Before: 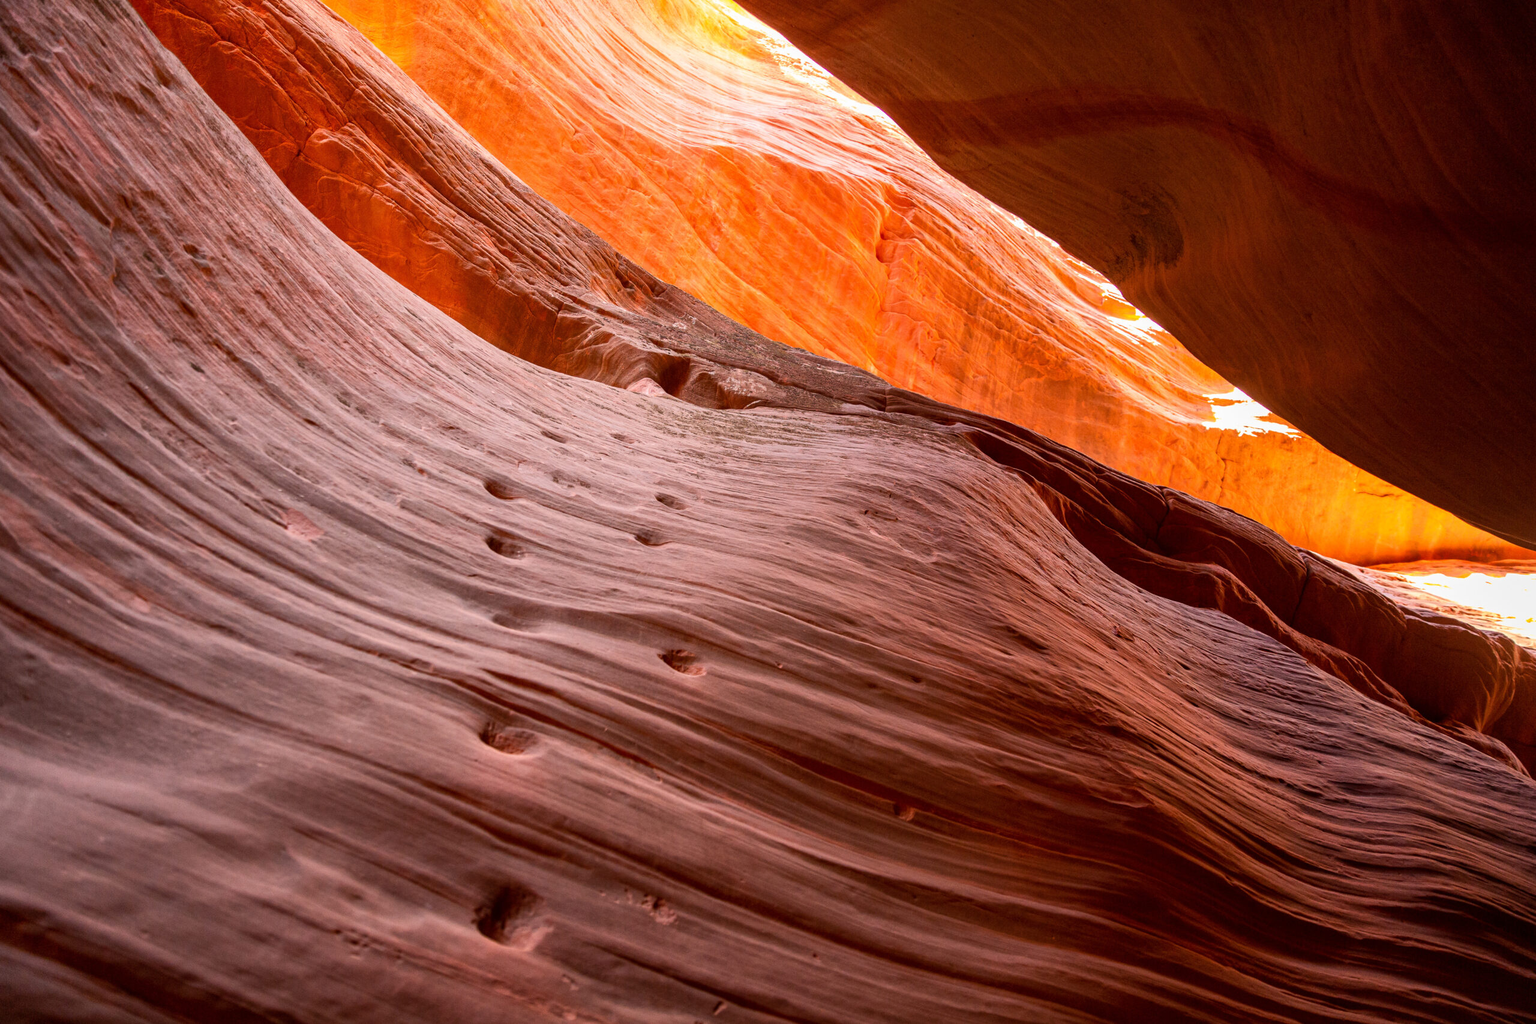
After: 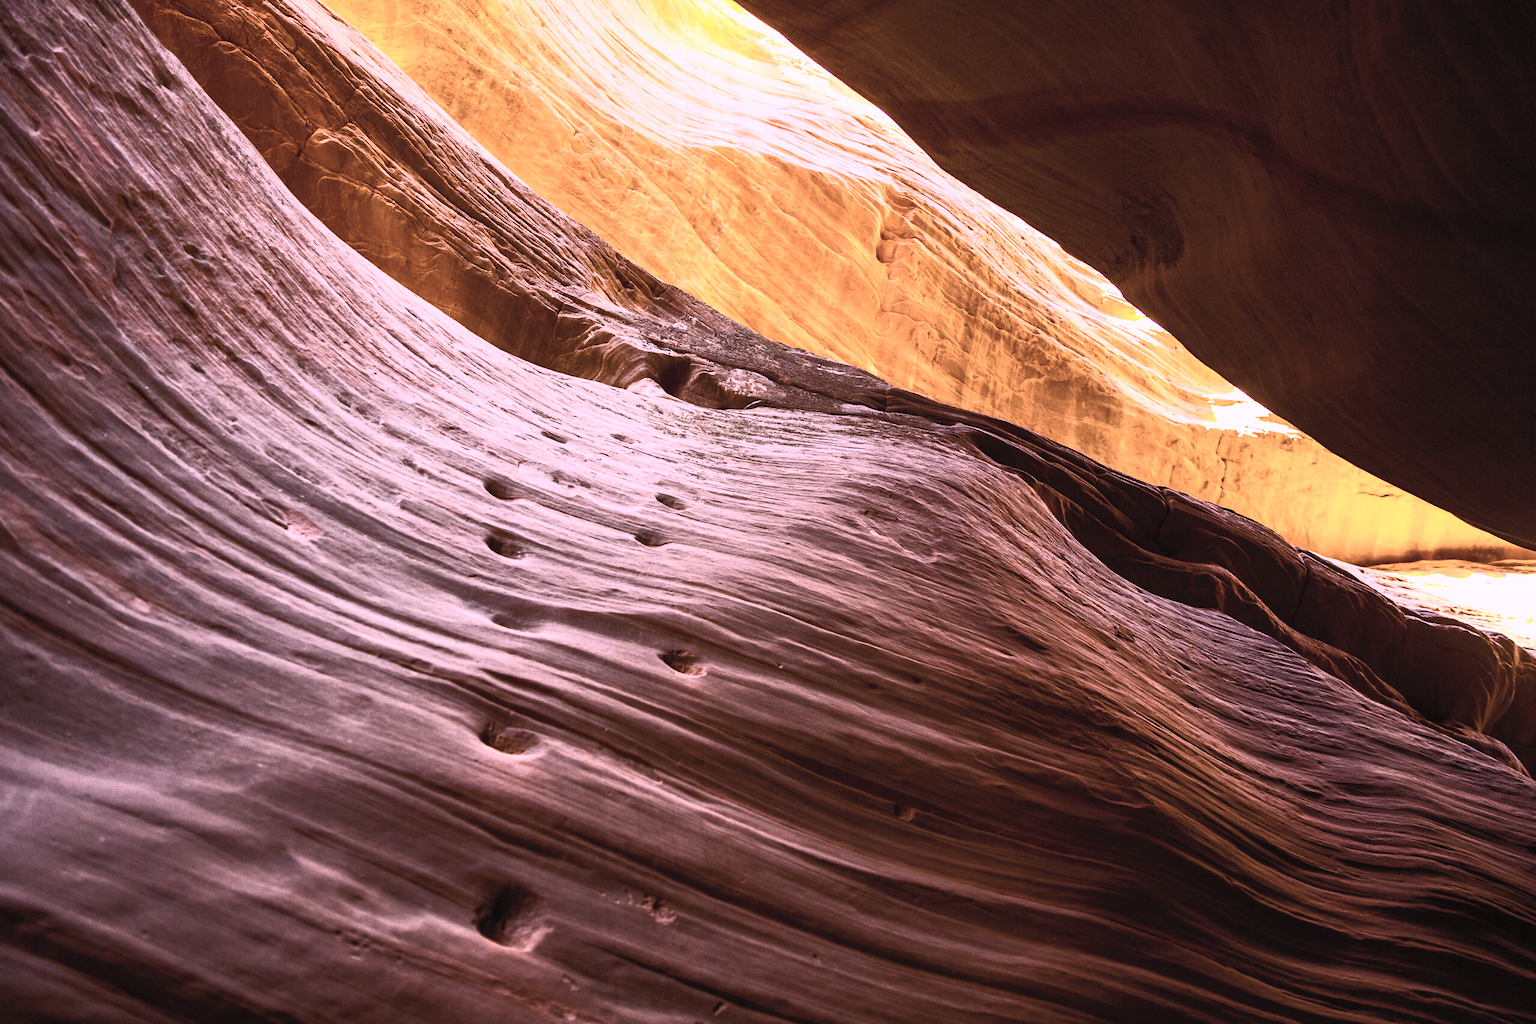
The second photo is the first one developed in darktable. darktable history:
contrast brightness saturation: contrast 0.57, brightness 0.57, saturation -0.34
color balance rgb: linear chroma grading › global chroma 9%, perceptual saturation grading › global saturation 36%, perceptual brilliance grading › global brilliance 15%, perceptual brilliance grading › shadows -35%, global vibrance 15%
white balance: red 1.042, blue 1.17
color zones: curves: ch0 [(0, 0.5) (0.143, 0.52) (0.286, 0.5) (0.429, 0.5) (0.571, 0.5) (0.714, 0.5) (0.857, 0.5) (1, 0.5)]; ch1 [(0, 0.489) (0.155, 0.45) (0.286, 0.466) (0.429, 0.5) (0.571, 0.5) (0.714, 0.5) (0.857, 0.5) (1, 0.489)]
exposure: black level correction 0, exposure -0.721 EV, compensate highlight preservation false
